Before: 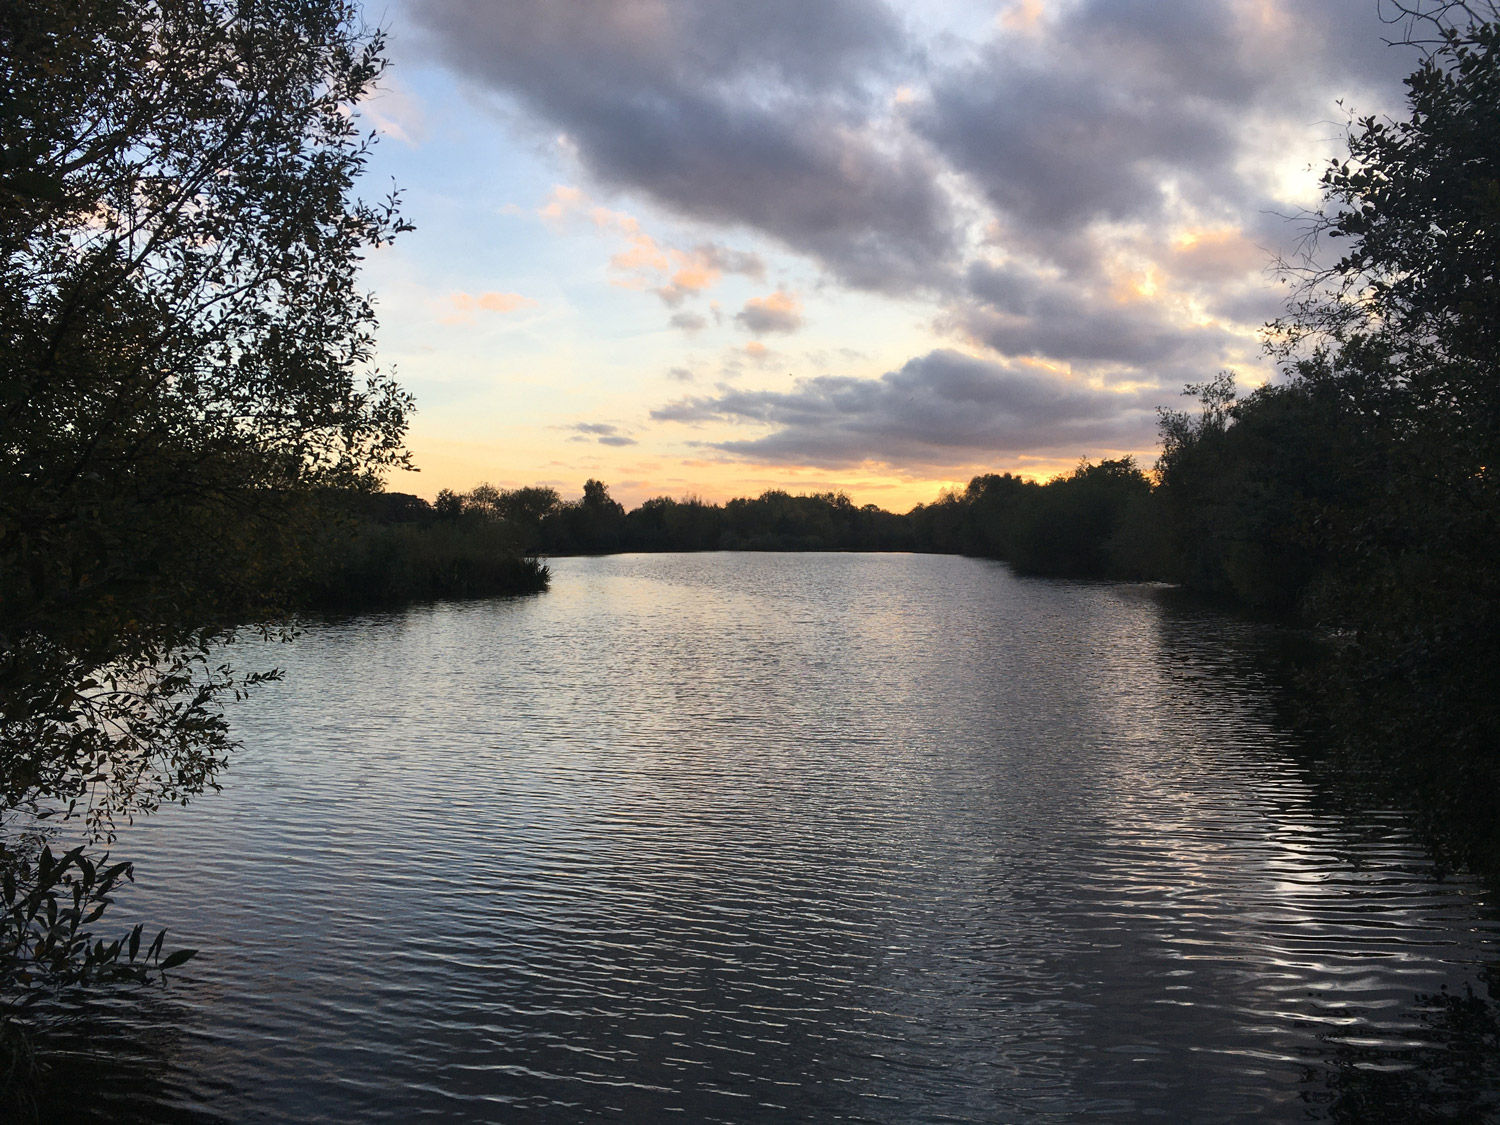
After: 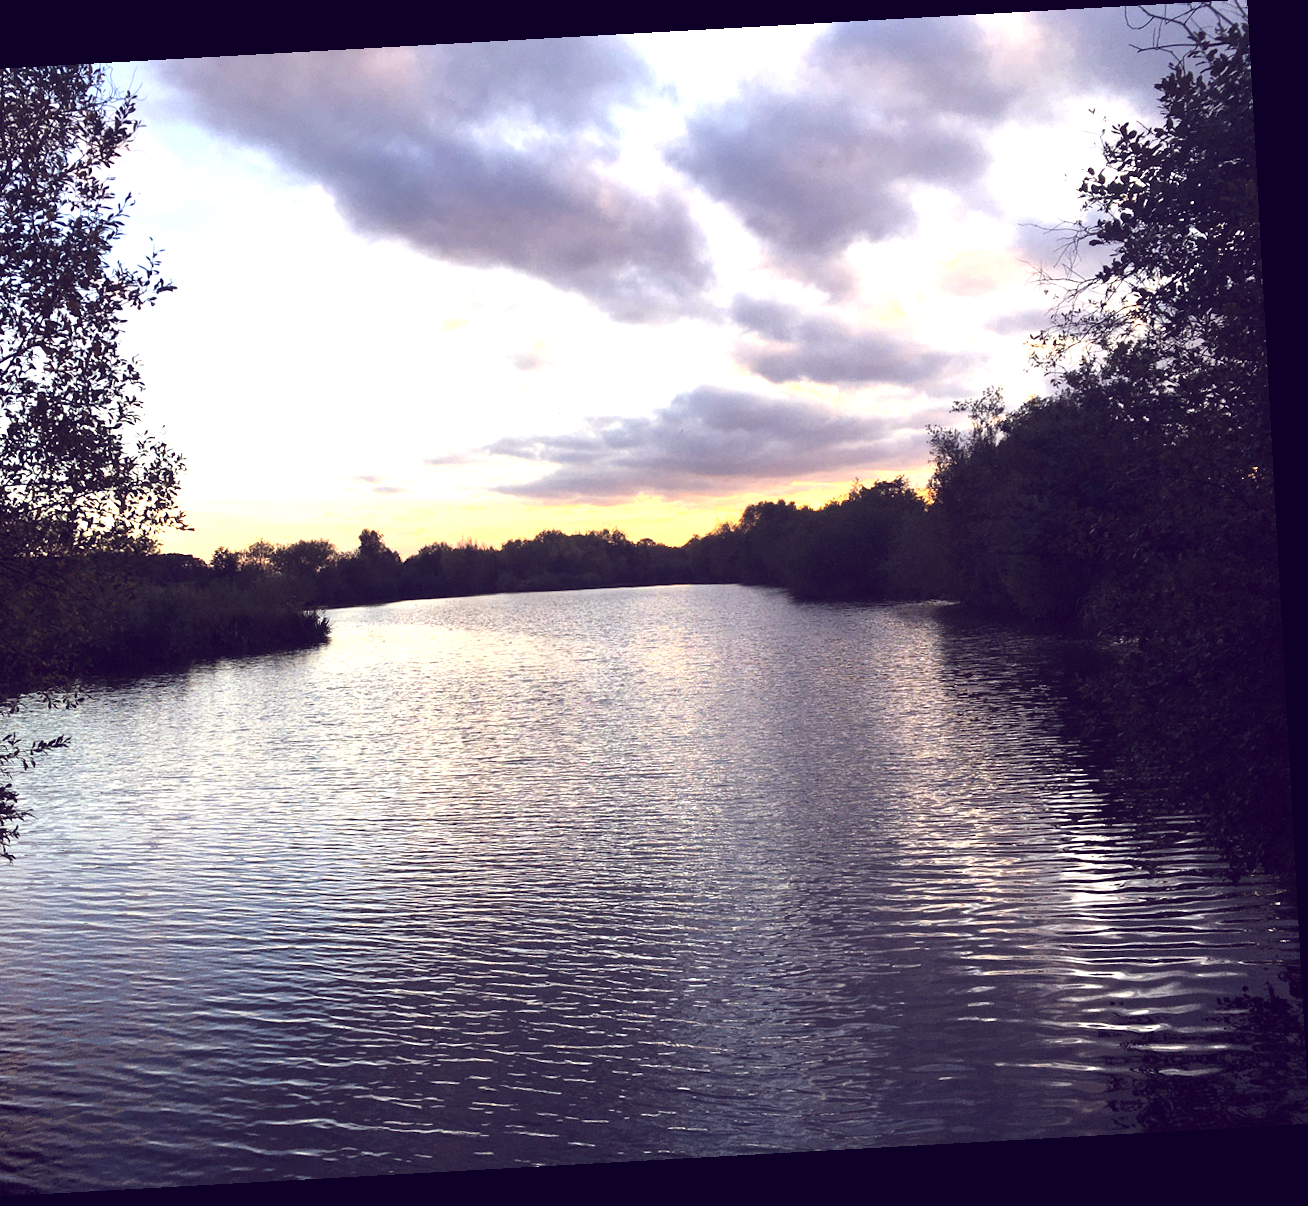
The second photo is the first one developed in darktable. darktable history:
exposure: black level correction 0, exposure 0.7 EV, compensate exposure bias true, compensate highlight preservation false
rotate and perspective: rotation -3.18°, automatic cropping off
crop: left 16.145%
color balance: lift [1.001, 0.997, 0.99, 1.01], gamma [1.007, 1, 0.975, 1.025], gain [1, 1.065, 1.052, 0.935], contrast 13.25%
white balance: red 0.967, blue 1.049
